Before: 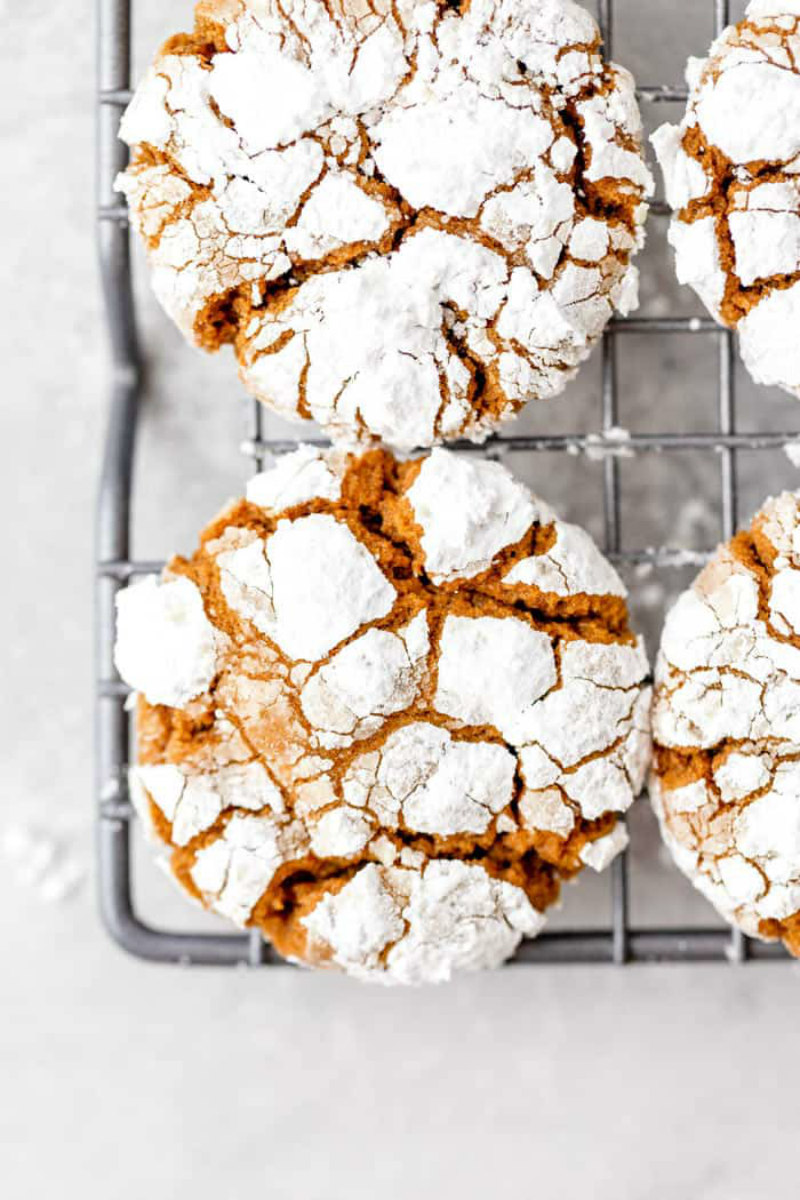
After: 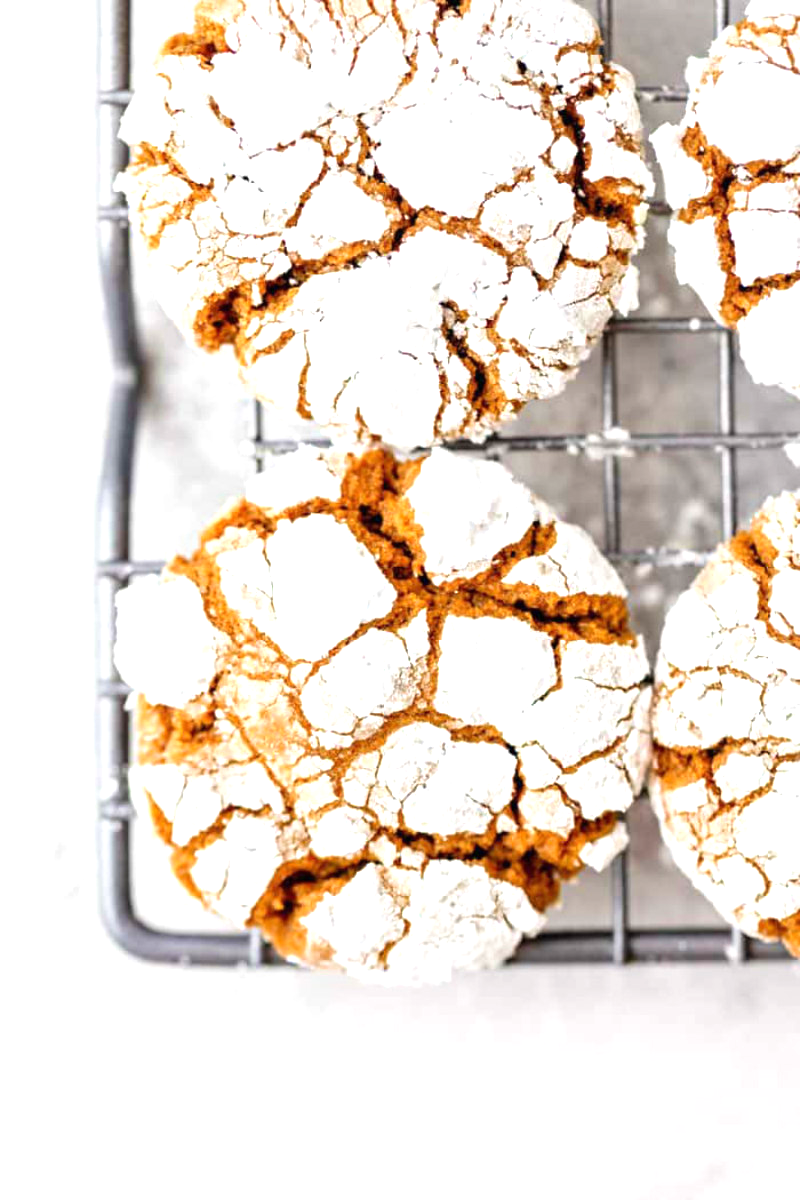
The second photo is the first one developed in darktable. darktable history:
velvia: on, module defaults
exposure: black level correction 0, exposure 0.498 EV, compensate highlight preservation false
